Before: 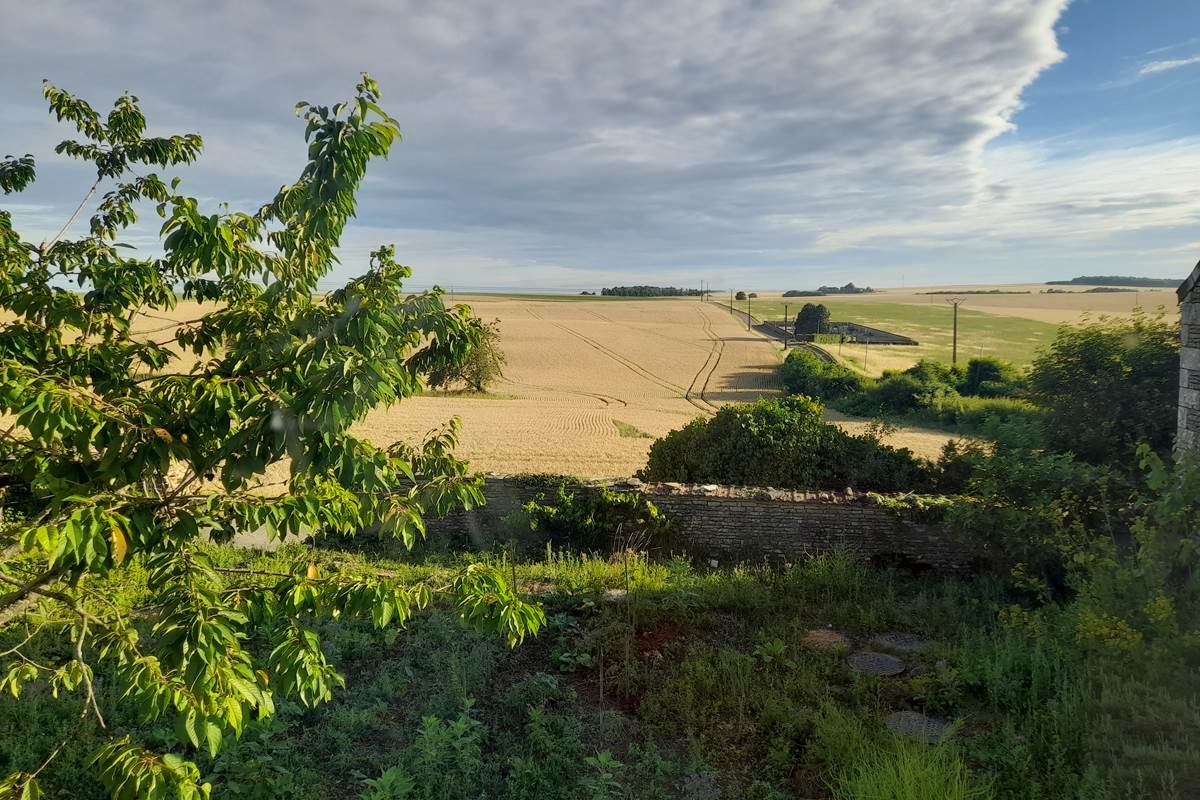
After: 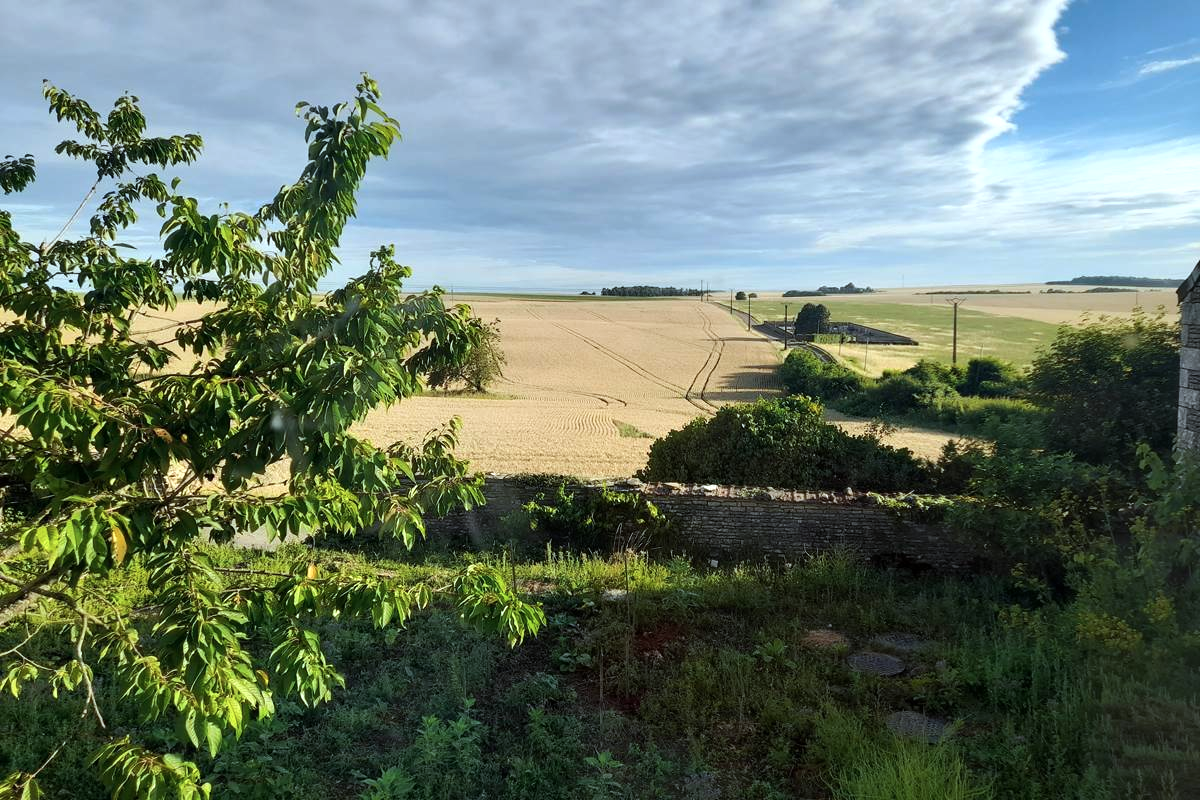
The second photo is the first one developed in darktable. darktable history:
tone equalizer: -8 EV -0.417 EV, -7 EV -0.389 EV, -6 EV -0.333 EV, -5 EV -0.222 EV, -3 EV 0.222 EV, -2 EV 0.333 EV, -1 EV 0.389 EV, +0 EV 0.417 EV, edges refinement/feathering 500, mask exposure compensation -1.57 EV, preserve details no
color correction: highlights a* -4.18, highlights b* -10.81
